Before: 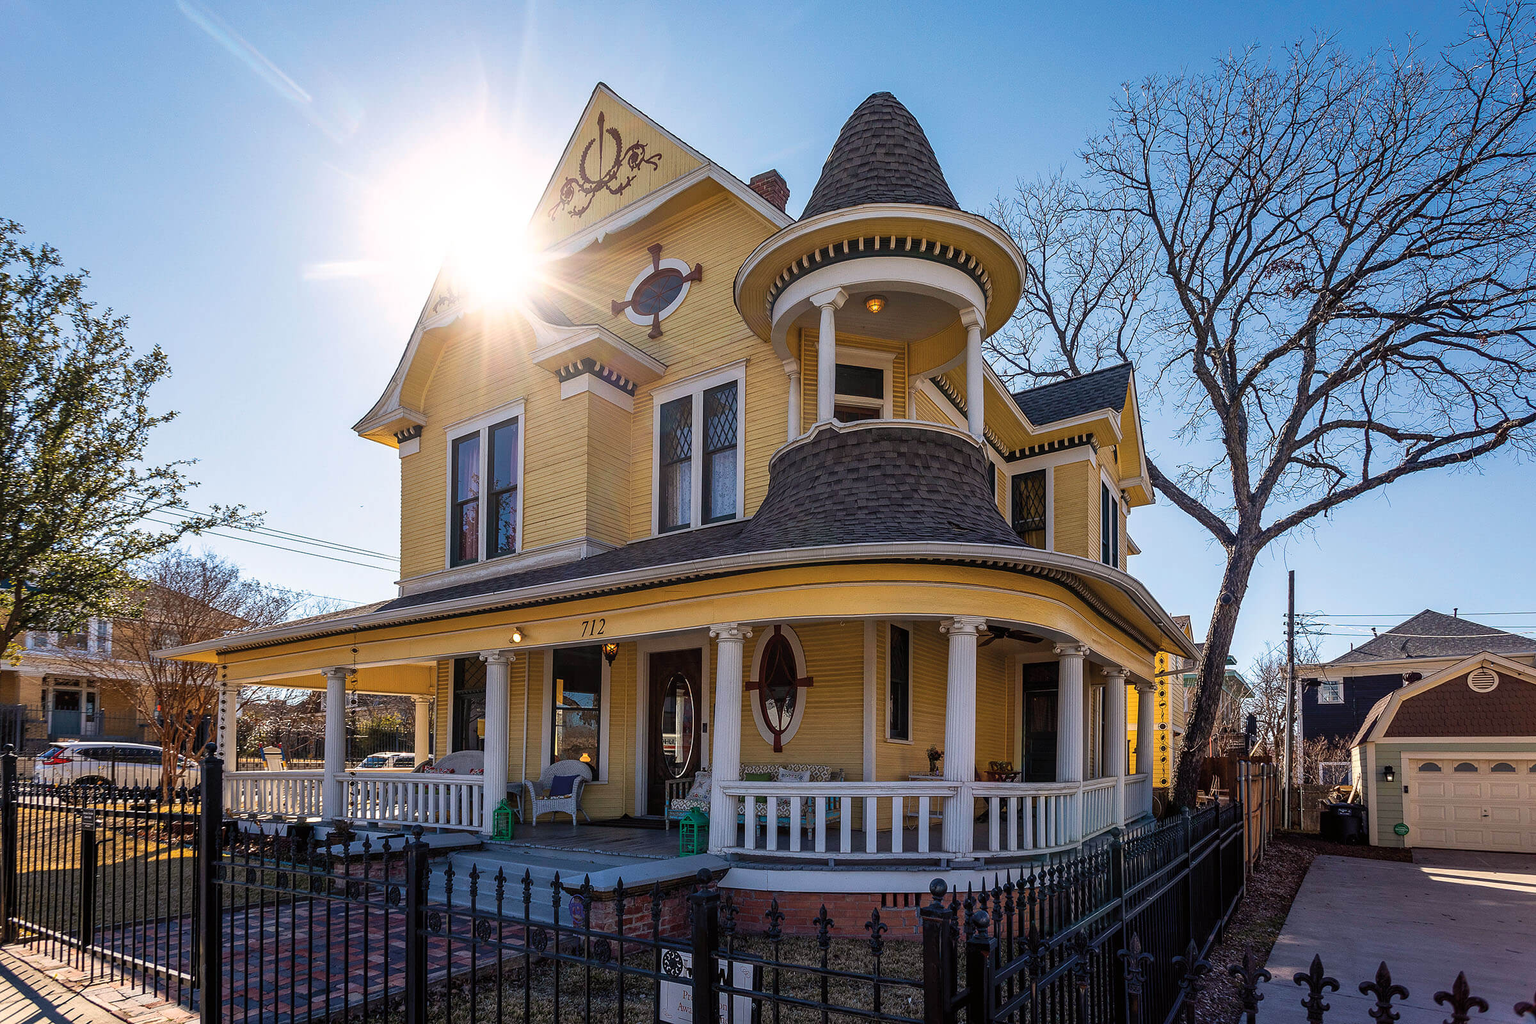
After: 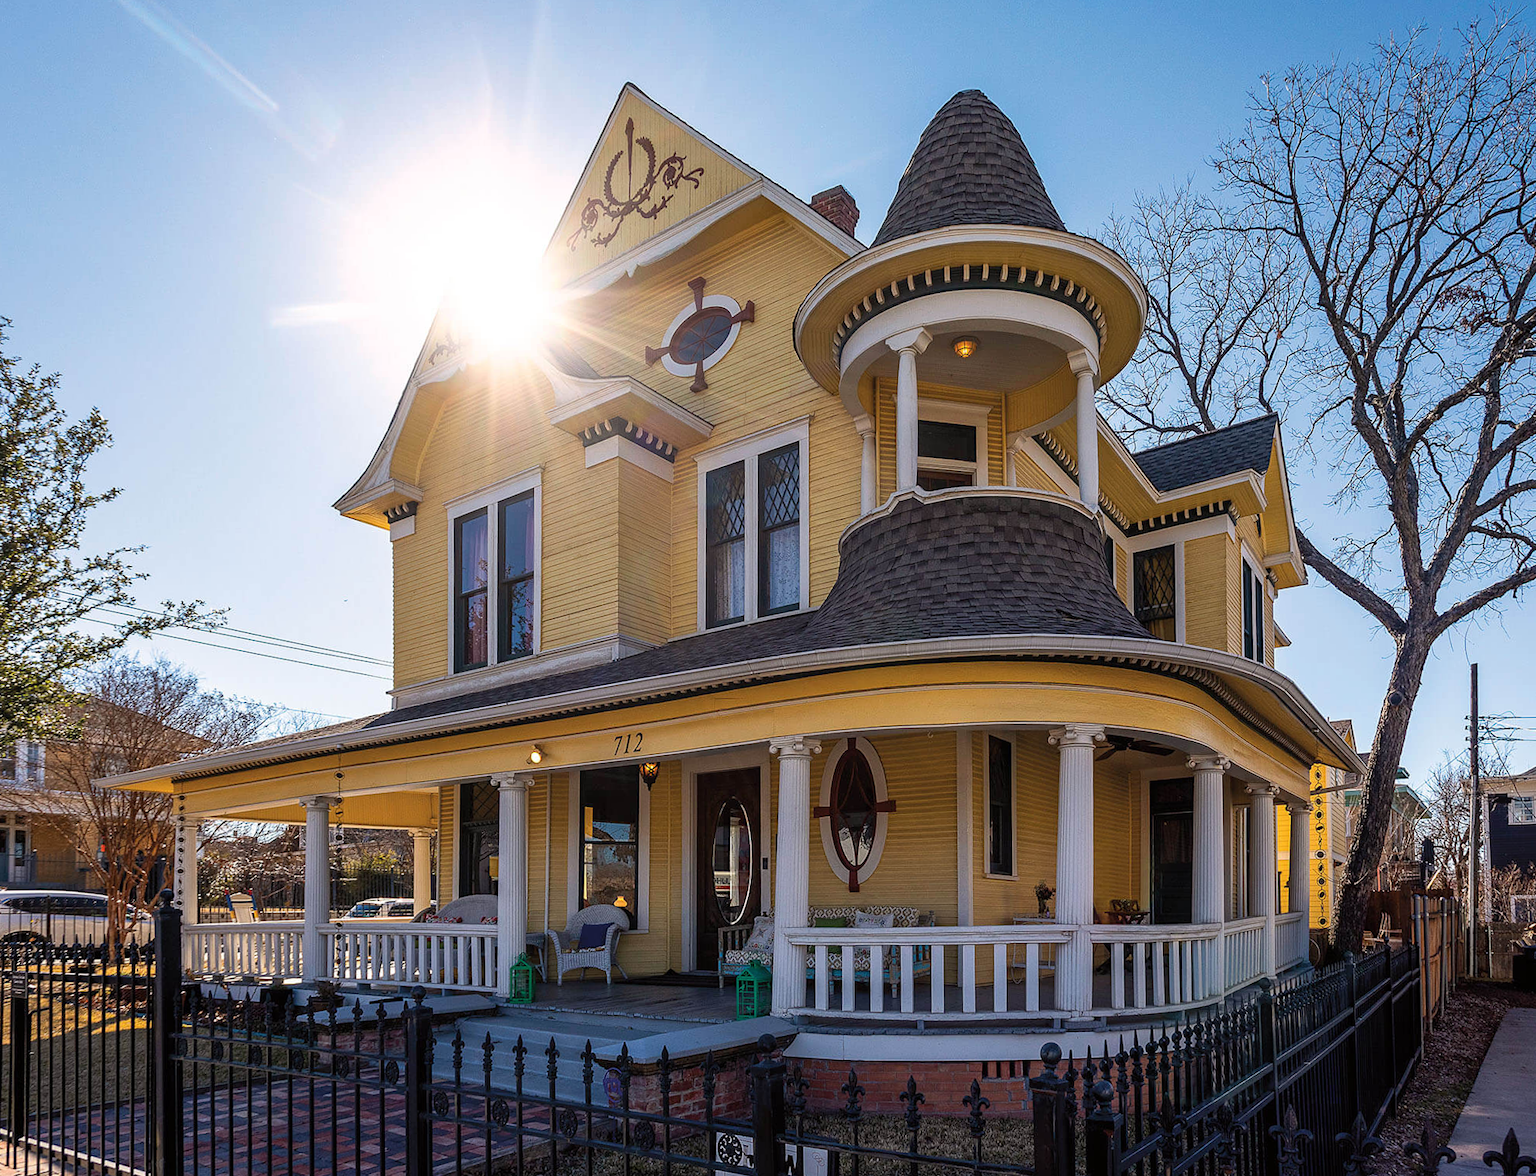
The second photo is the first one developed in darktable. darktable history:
crop and rotate: angle 0.754°, left 4.125%, top 0.733%, right 11.76%, bottom 2.628%
